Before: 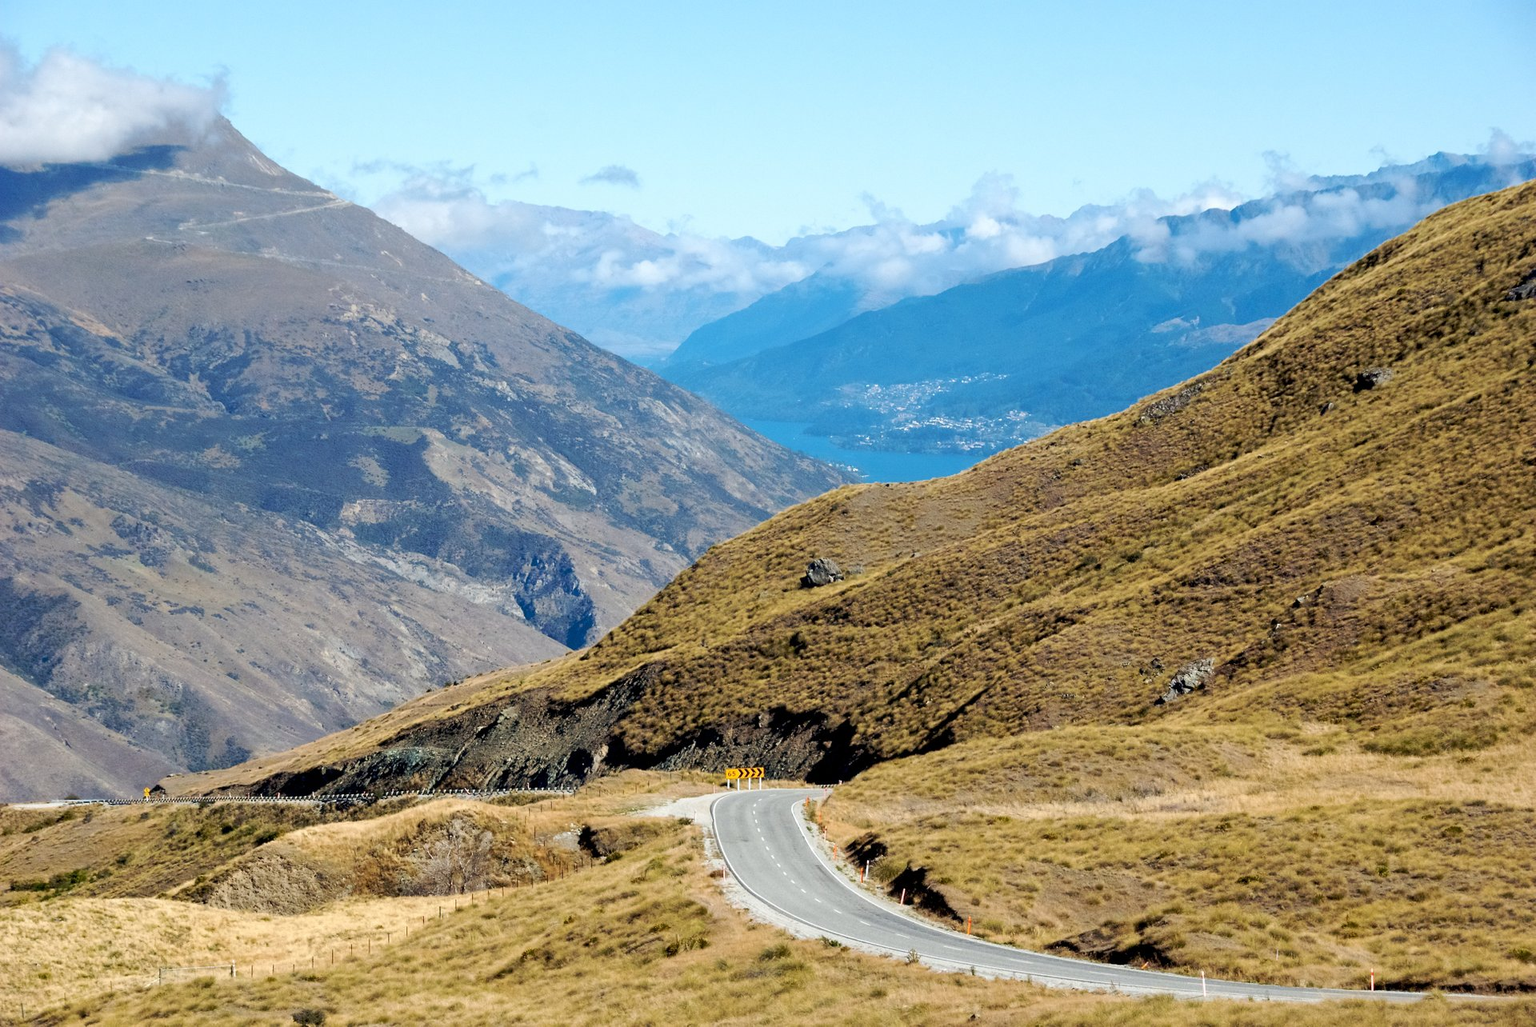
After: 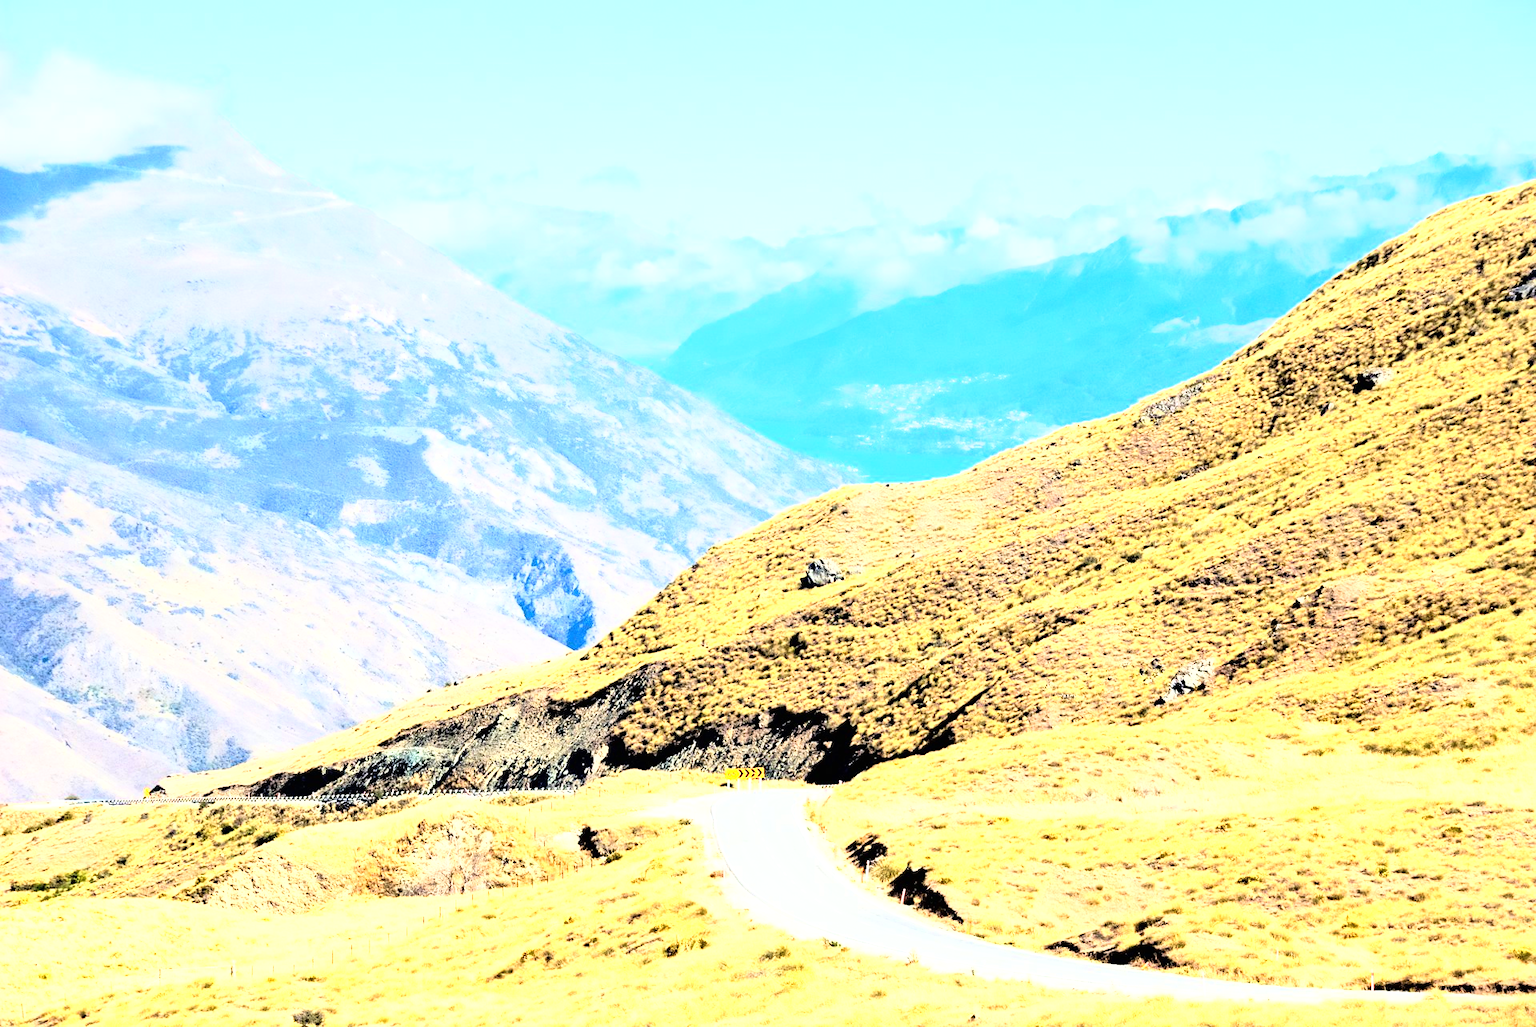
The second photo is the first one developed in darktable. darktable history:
exposure: black level correction 0, exposure 1.1 EV, compensate exposure bias true, compensate highlight preservation false
base curve: curves: ch0 [(0, 0) (0.007, 0.004) (0.027, 0.03) (0.046, 0.07) (0.207, 0.54) (0.442, 0.872) (0.673, 0.972) (1, 1)], preserve colors average RGB
tone equalizer: on, module defaults
